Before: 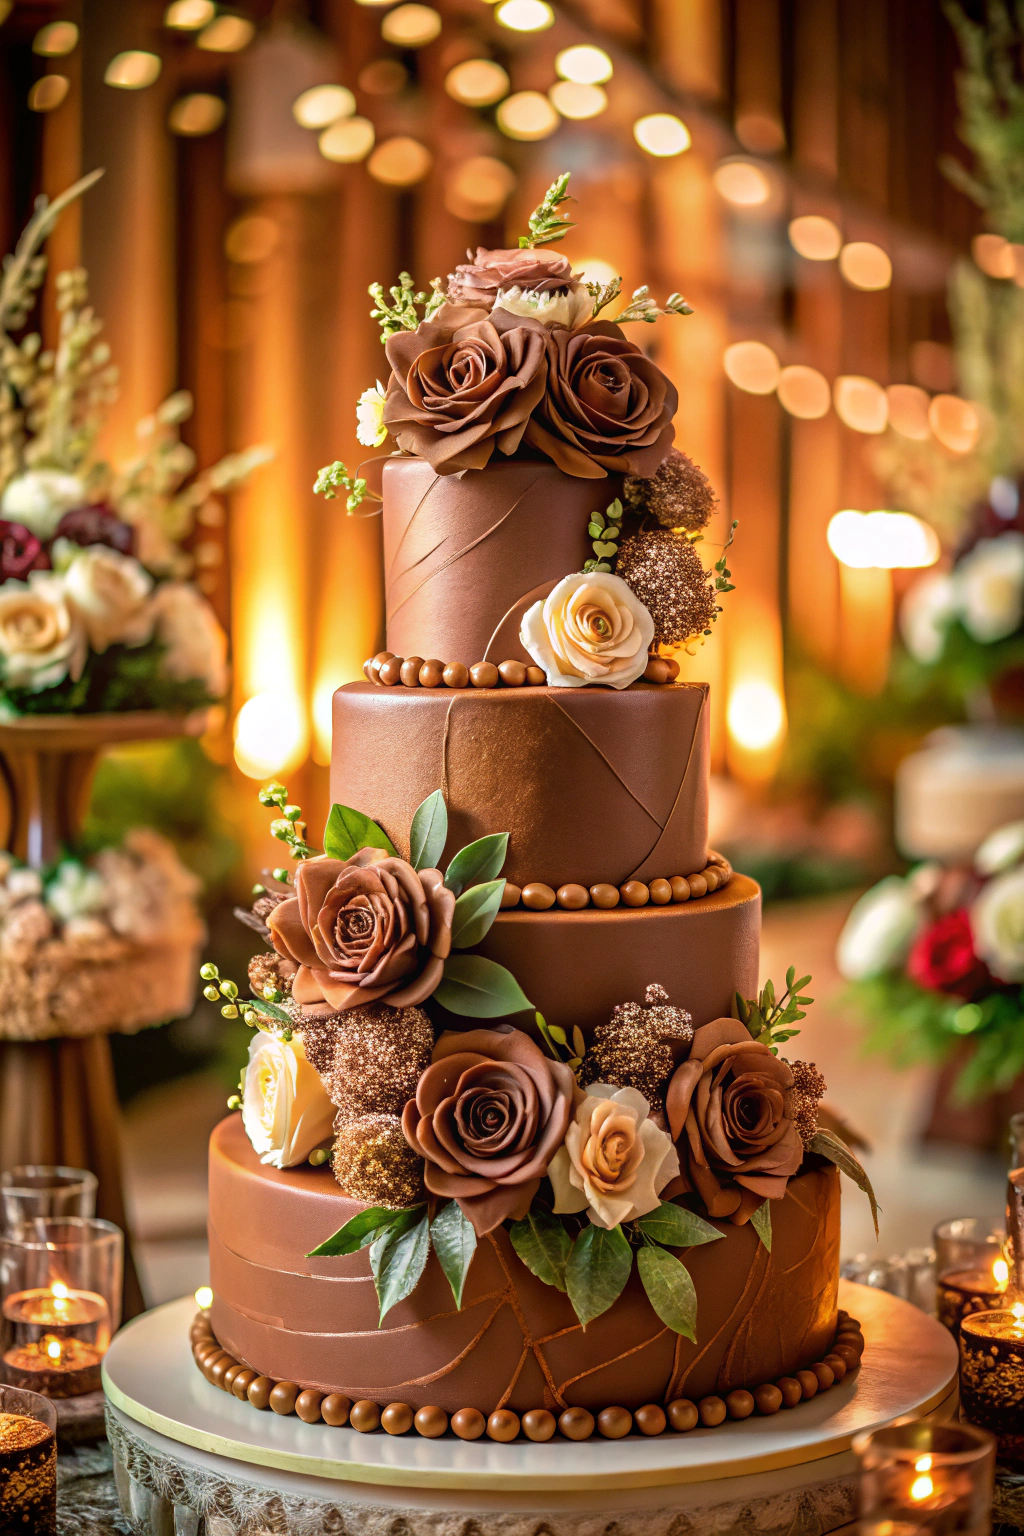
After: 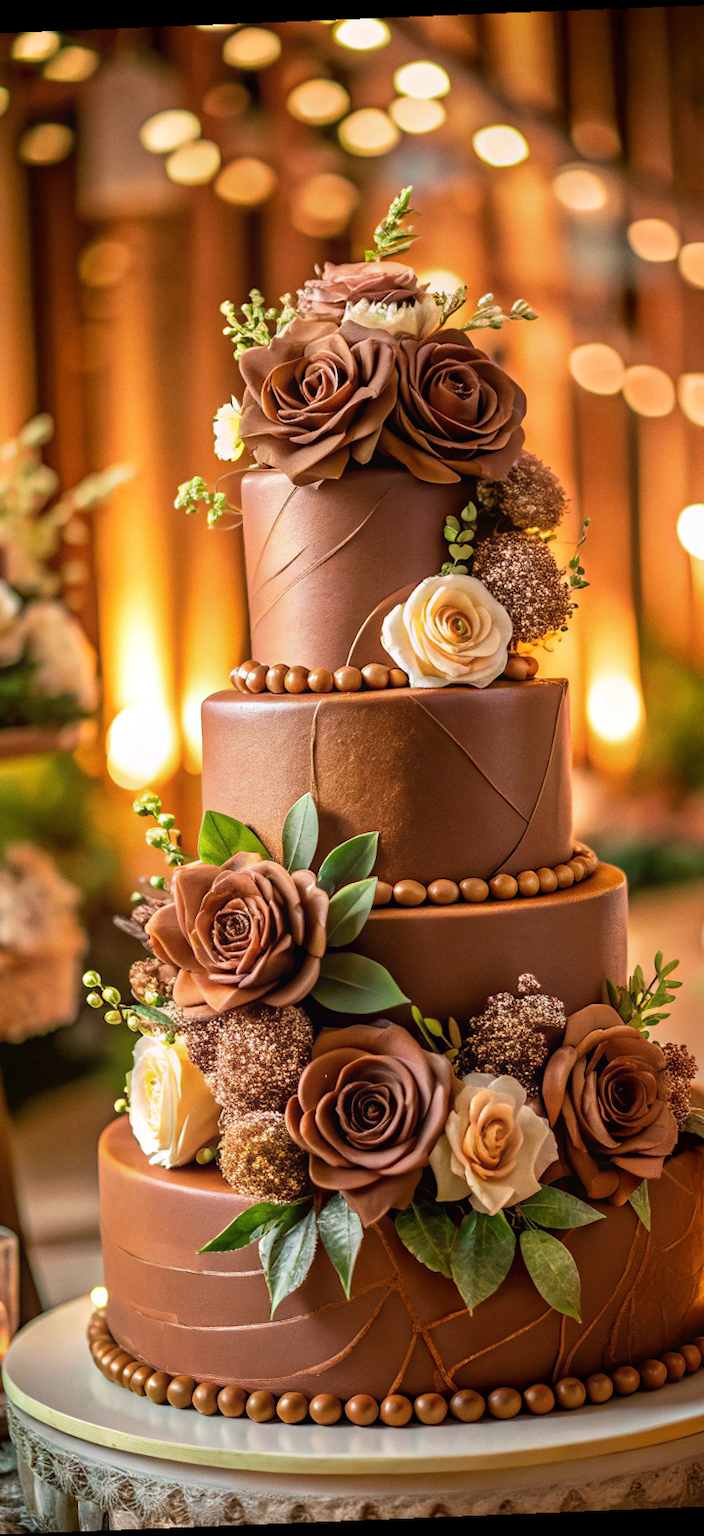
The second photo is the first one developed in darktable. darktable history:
grain: coarseness 0.09 ISO, strength 10%
rotate and perspective: rotation -2.29°, automatic cropping off
crop and rotate: left 14.292%, right 19.041%
